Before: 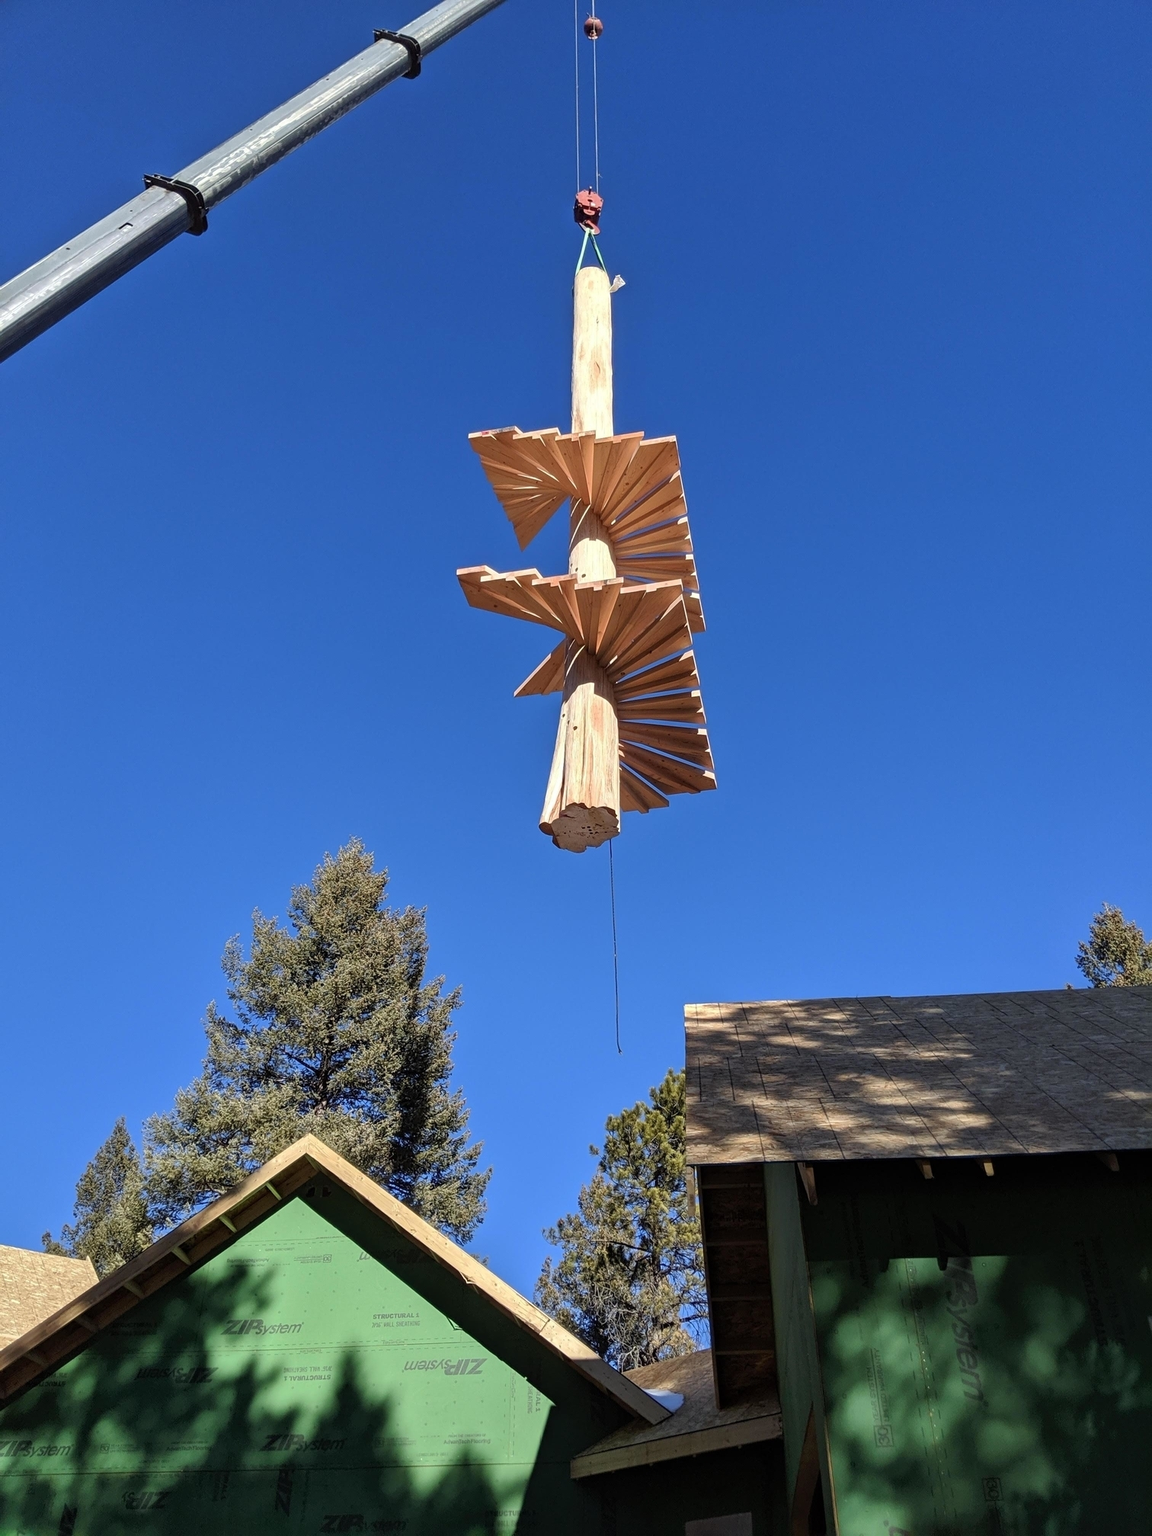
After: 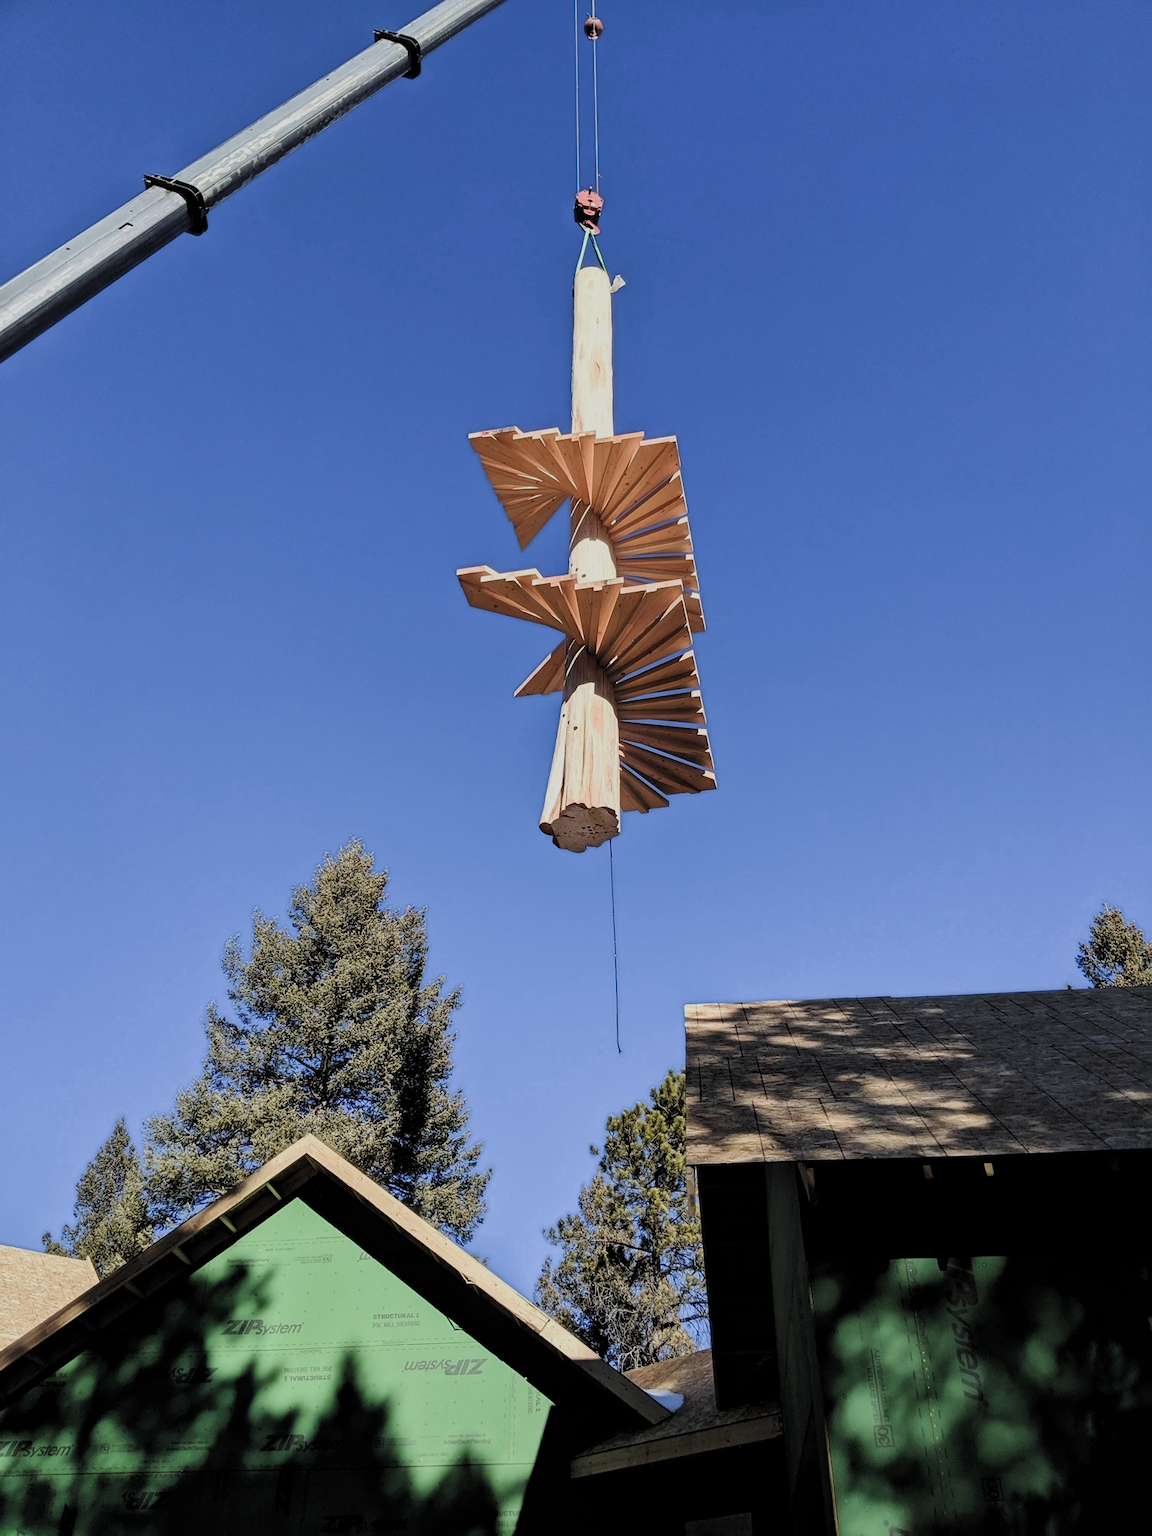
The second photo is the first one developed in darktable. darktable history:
filmic rgb: black relative exposure -5.07 EV, white relative exposure 3.97 EV, hardness 2.87, contrast 1.185, color science v5 (2021), contrast in shadows safe, contrast in highlights safe
